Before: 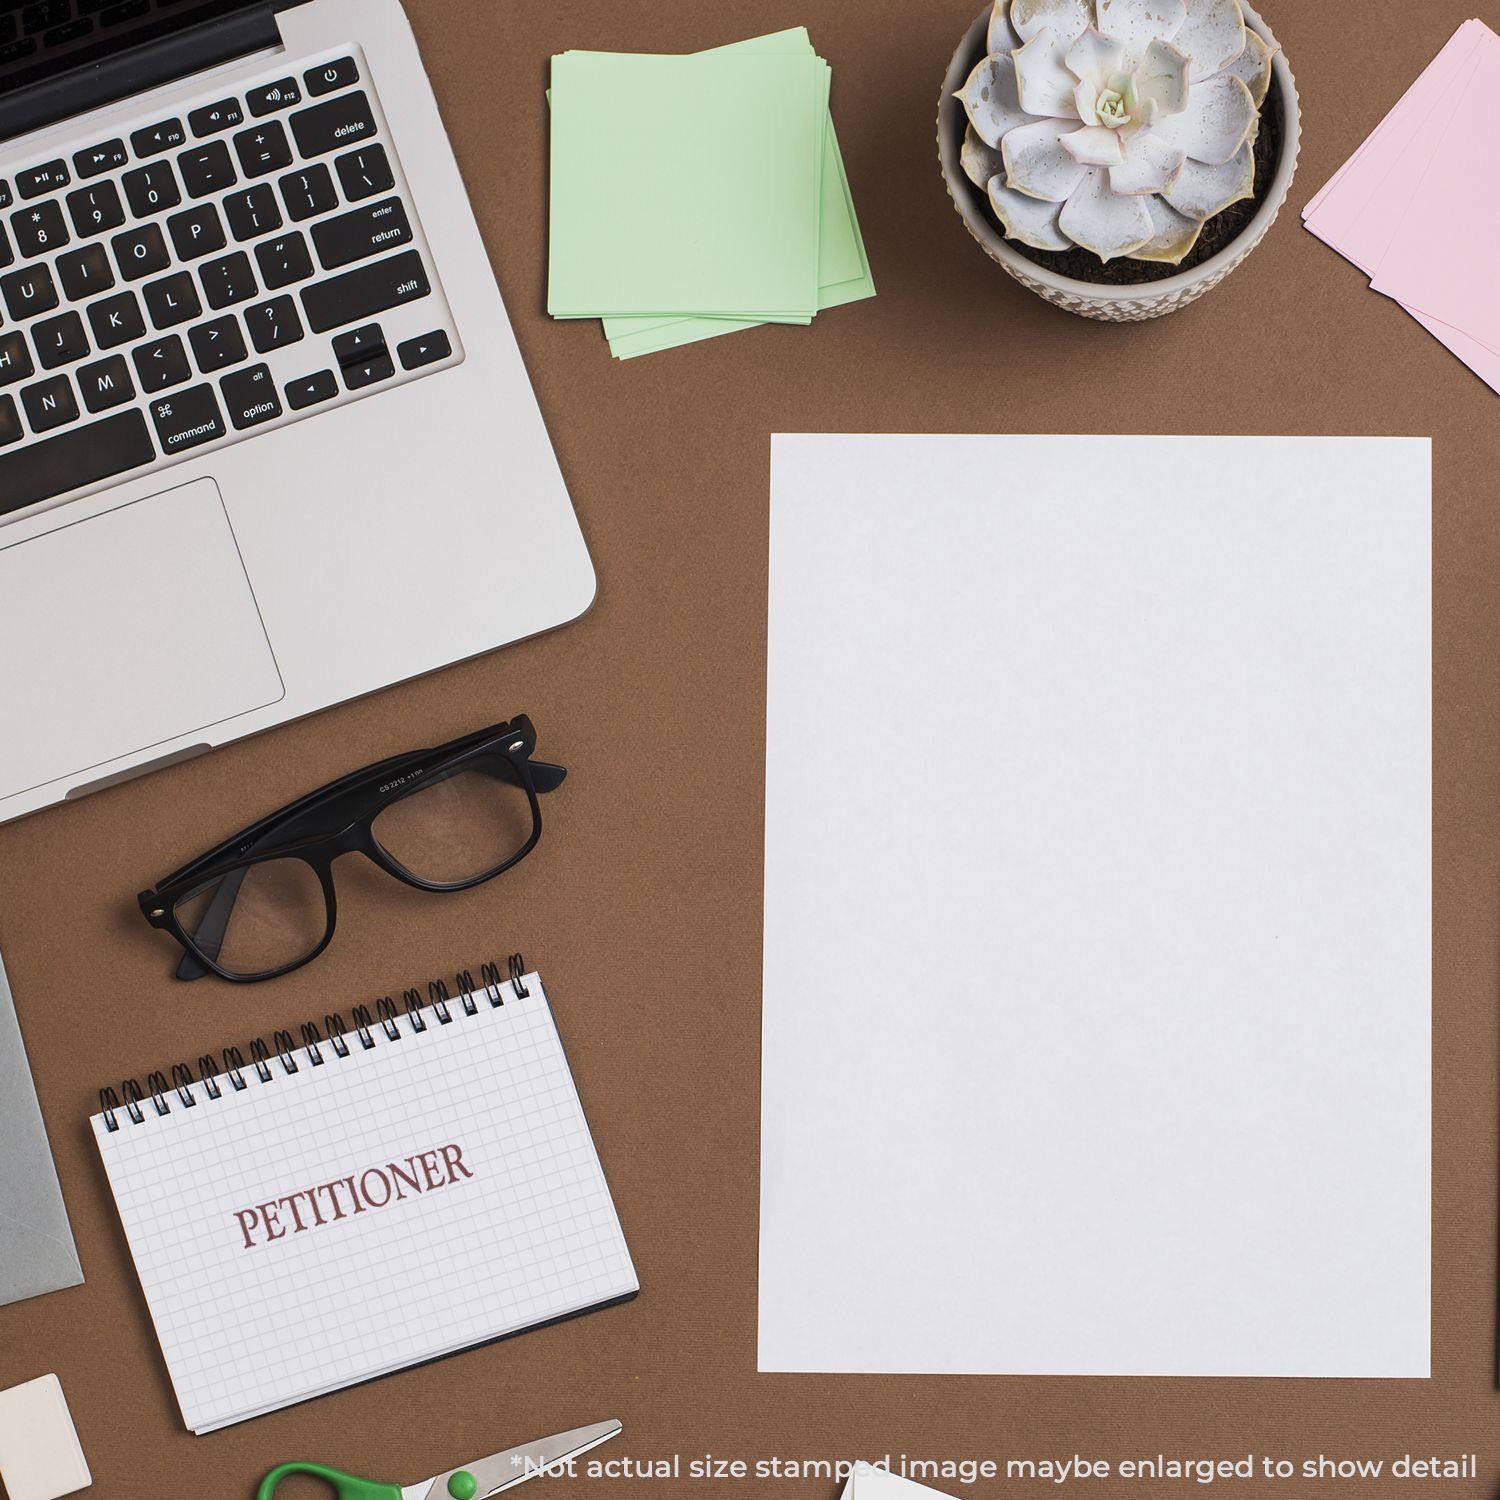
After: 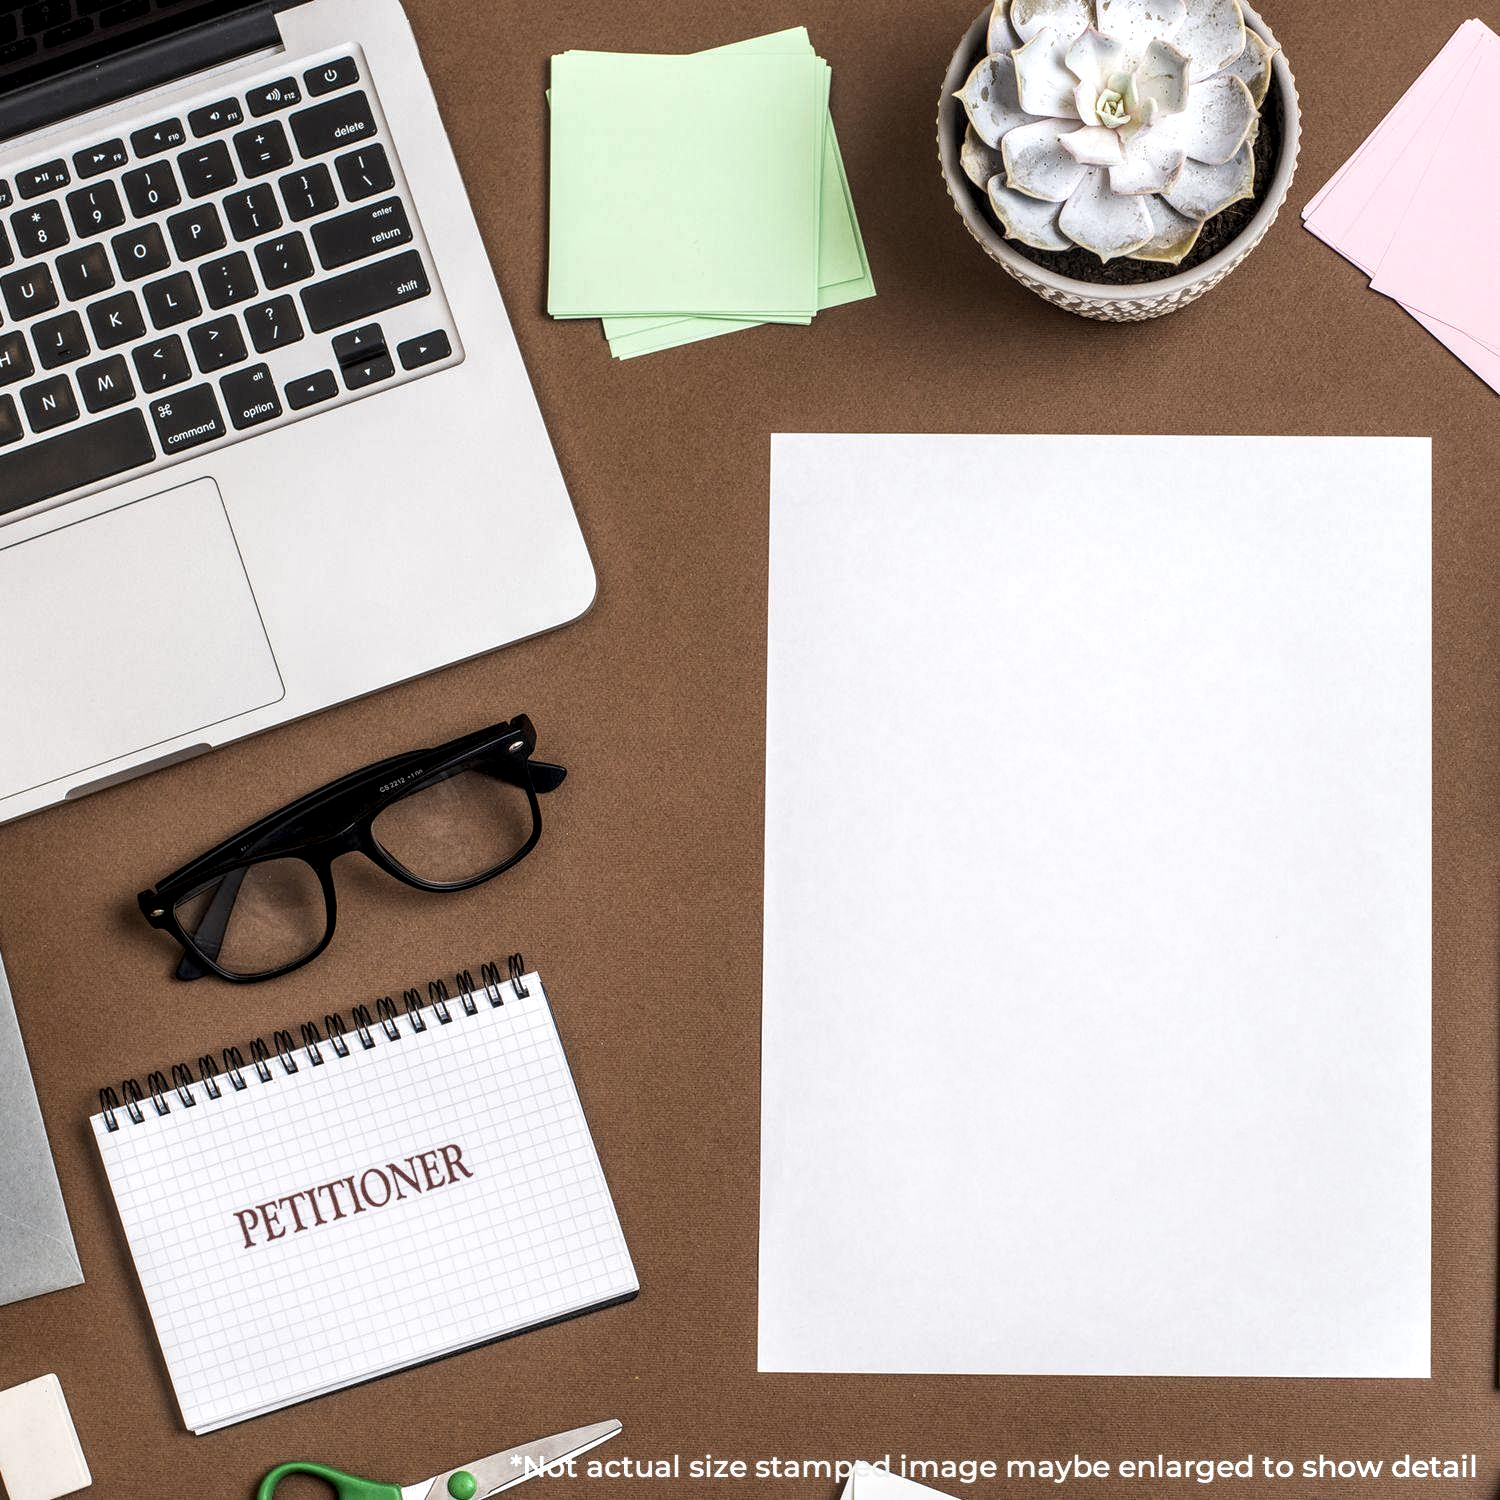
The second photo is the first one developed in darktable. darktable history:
shadows and highlights: shadows 0, highlights 40
local contrast: highlights 79%, shadows 56%, detail 175%, midtone range 0.428
